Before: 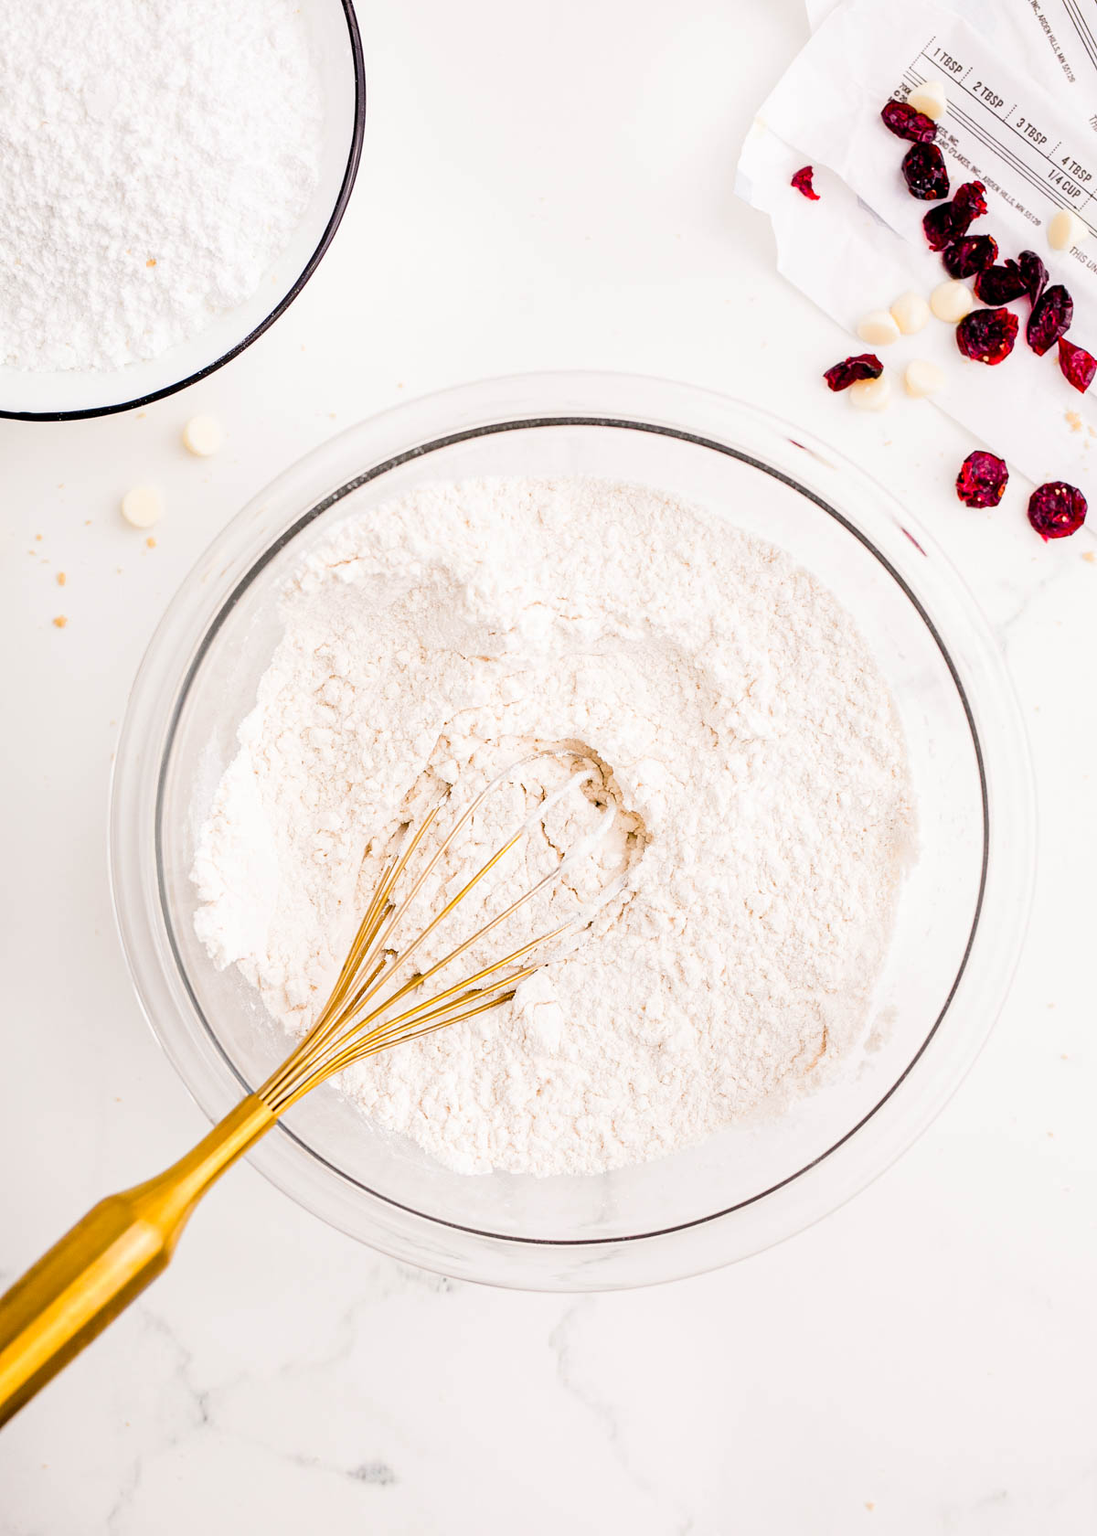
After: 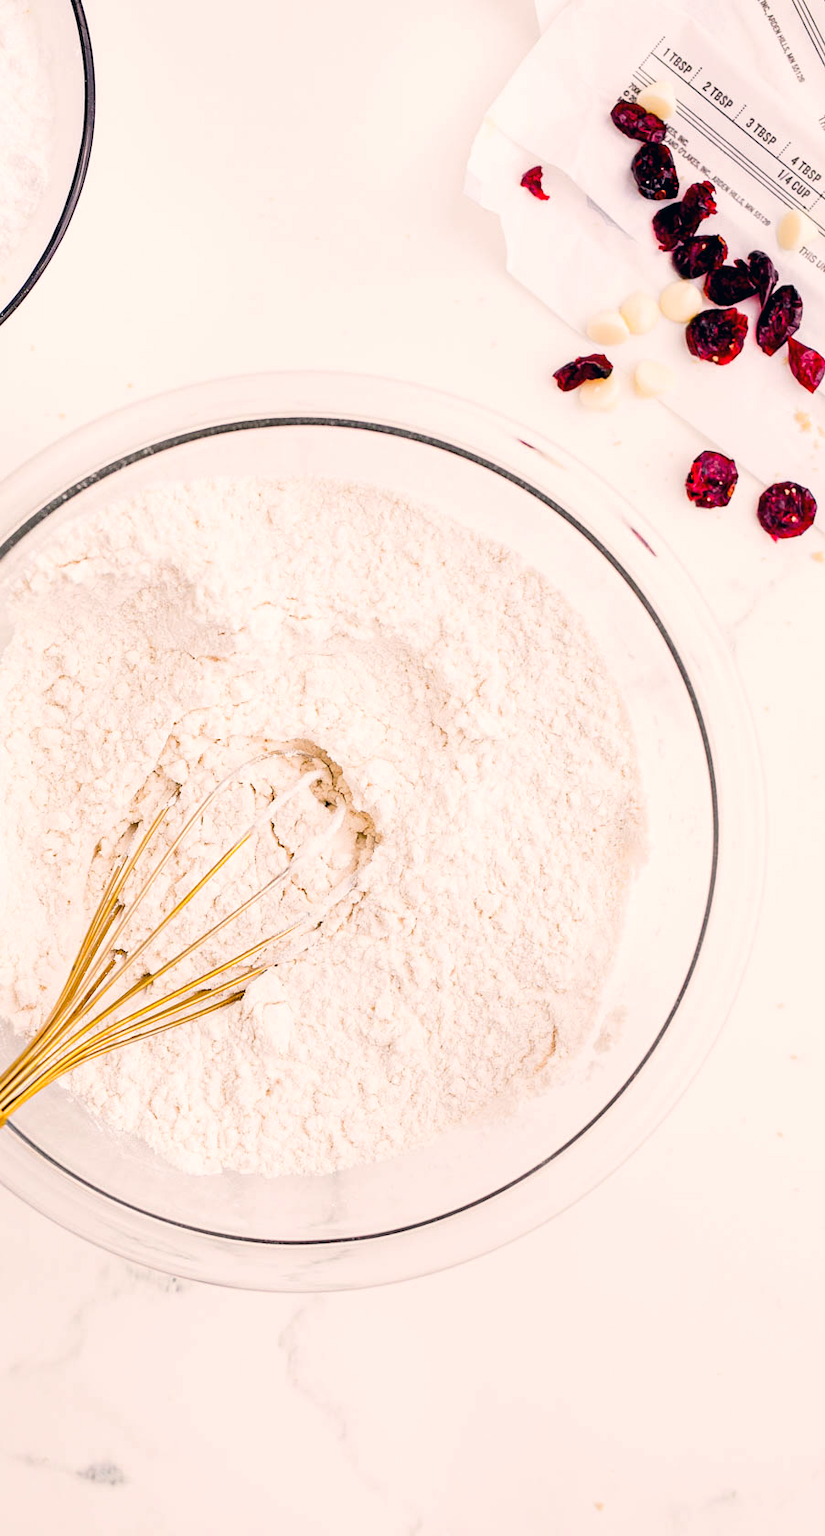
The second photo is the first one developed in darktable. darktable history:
crop and rotate: left 24.707%
color correction: highlights a* 5.4, highlights b* 5.35, shadows a* -4.22, shadows b* -5.1
levels: levels [0, 0.498, 0.996]
